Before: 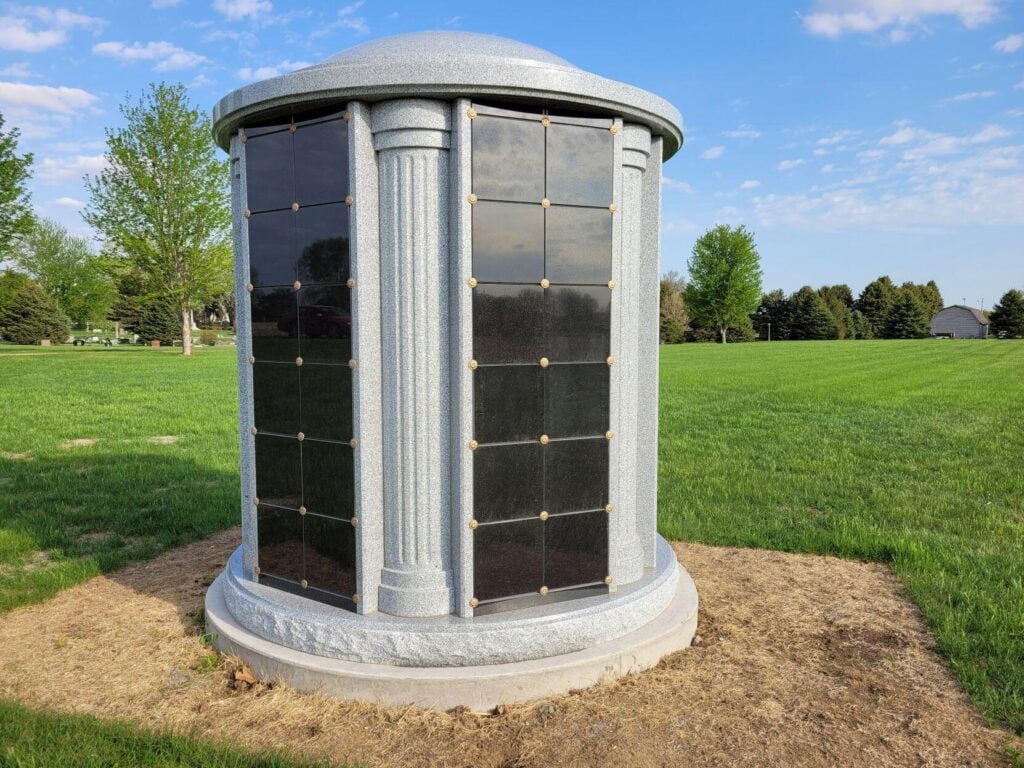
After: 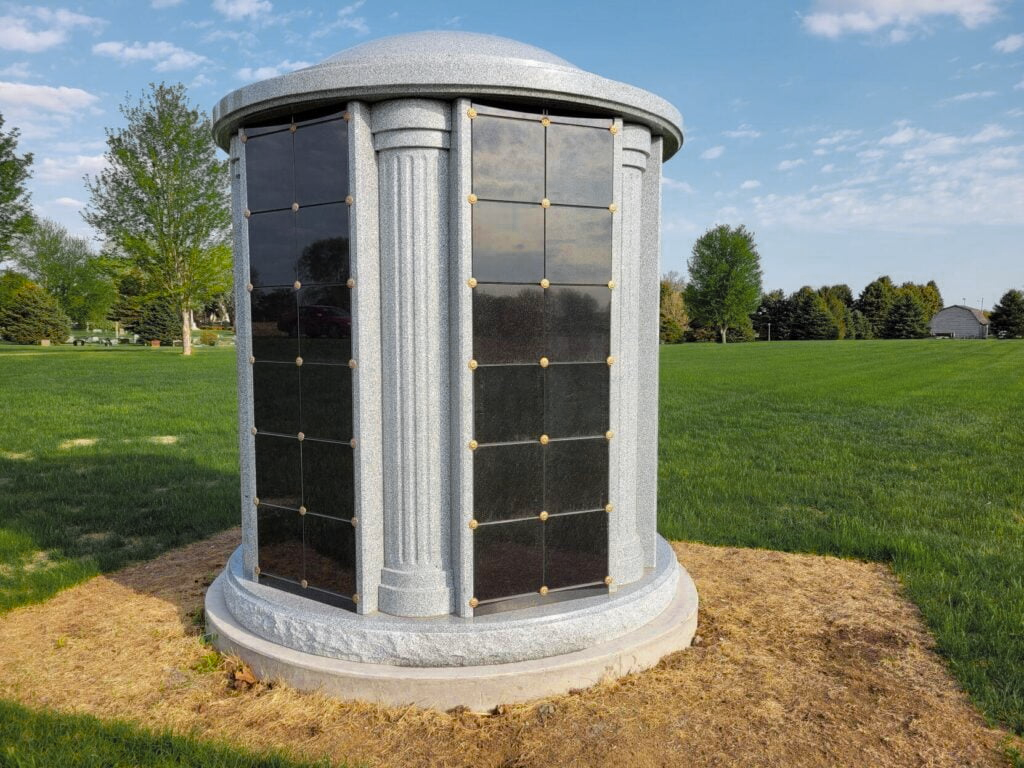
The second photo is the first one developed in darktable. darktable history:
color balance rgb: perceptual saturation grading › global saturation 20%, global vibrance 20%
color zones: curves: ch0 [(0.035, 0.242) (0.25, 0.5) (0.384, 0.214) (0.488, 0.255) (0.75, 0.5)]; ch1 [(0.063, 0.379) (0.25, 0.5) (0.354, 0.201) (0.489, 0.085) (0.729, 0.271)]; ch2 [(0.25, 0.5) (0.38, 0.517) (0.442, 0.51) (0.735, 0.456)]
